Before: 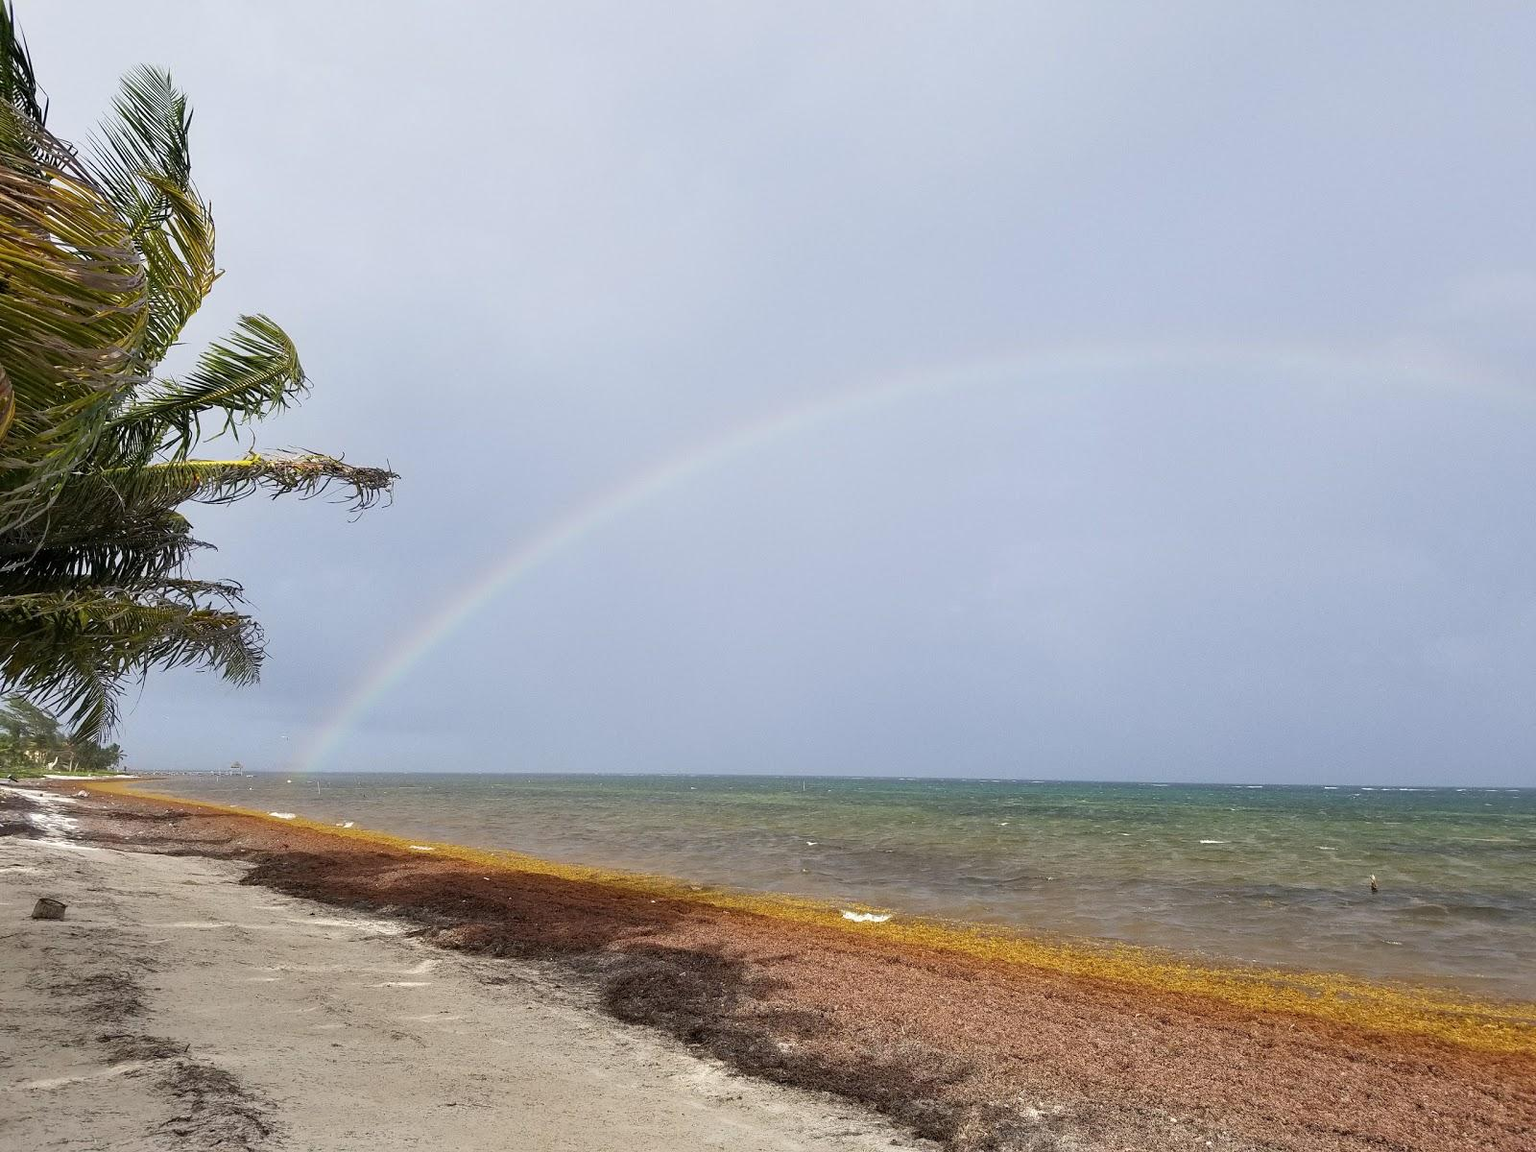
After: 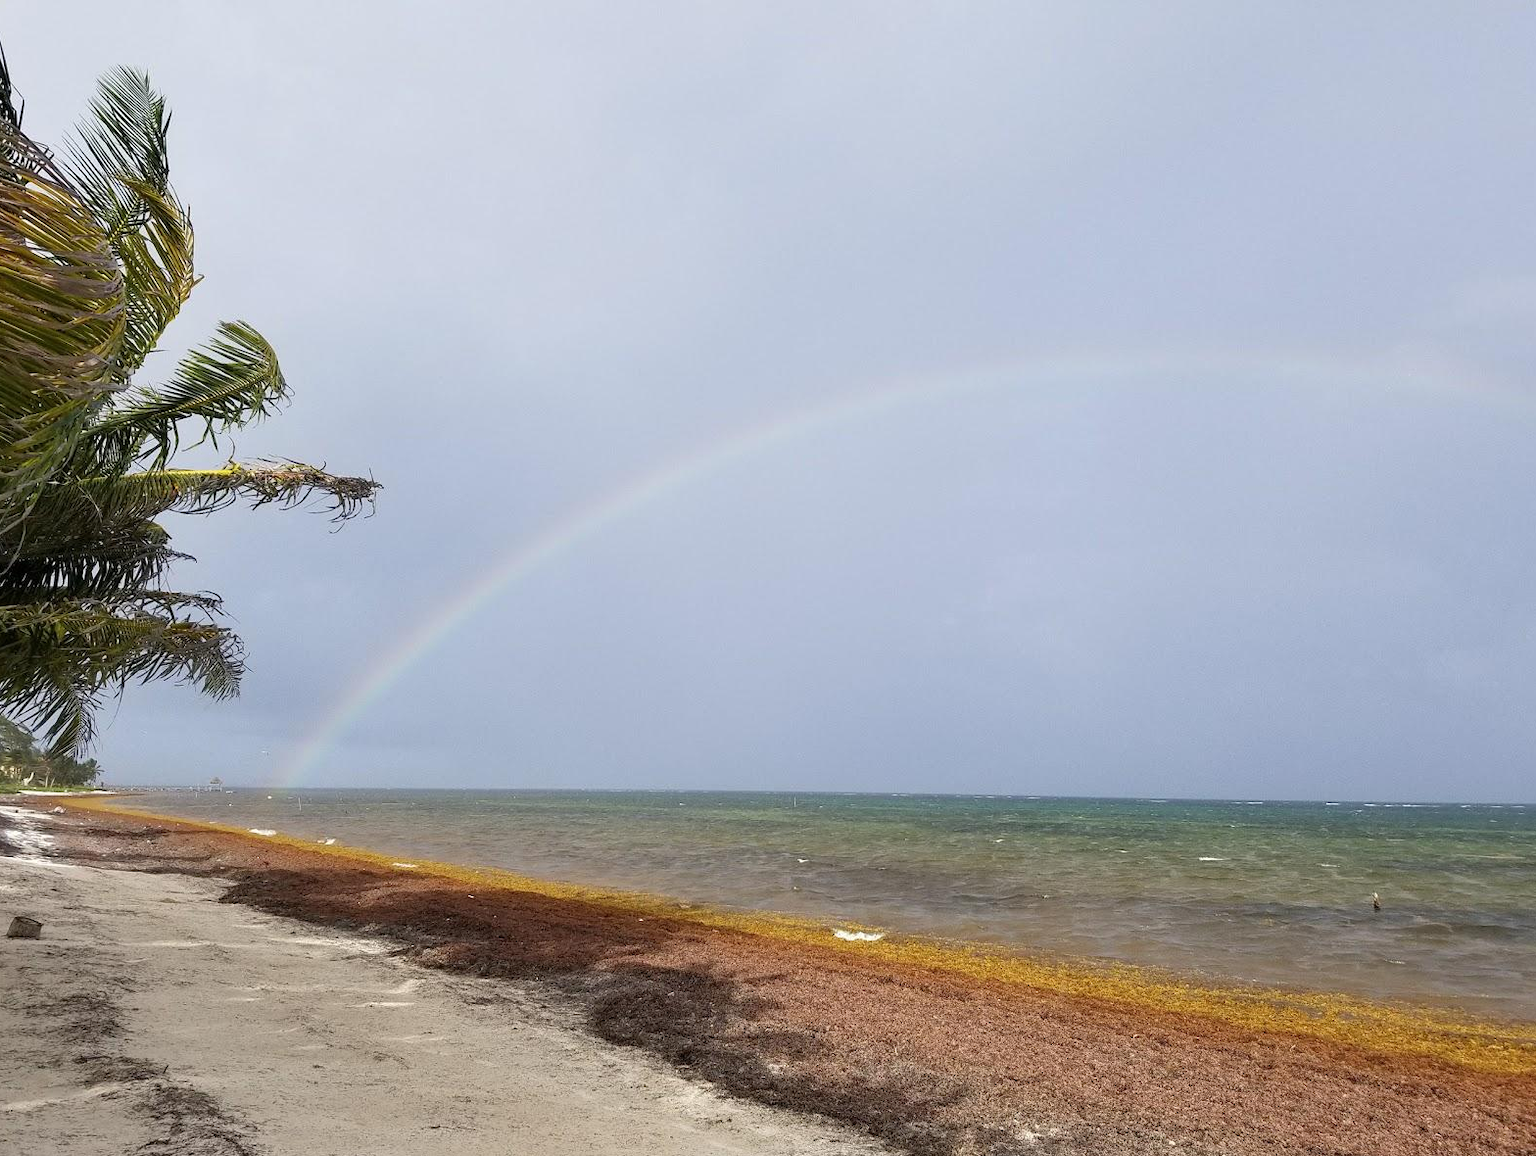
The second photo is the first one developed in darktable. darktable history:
crop: left 1.653%, right 0.286%, bottom 1.564%
